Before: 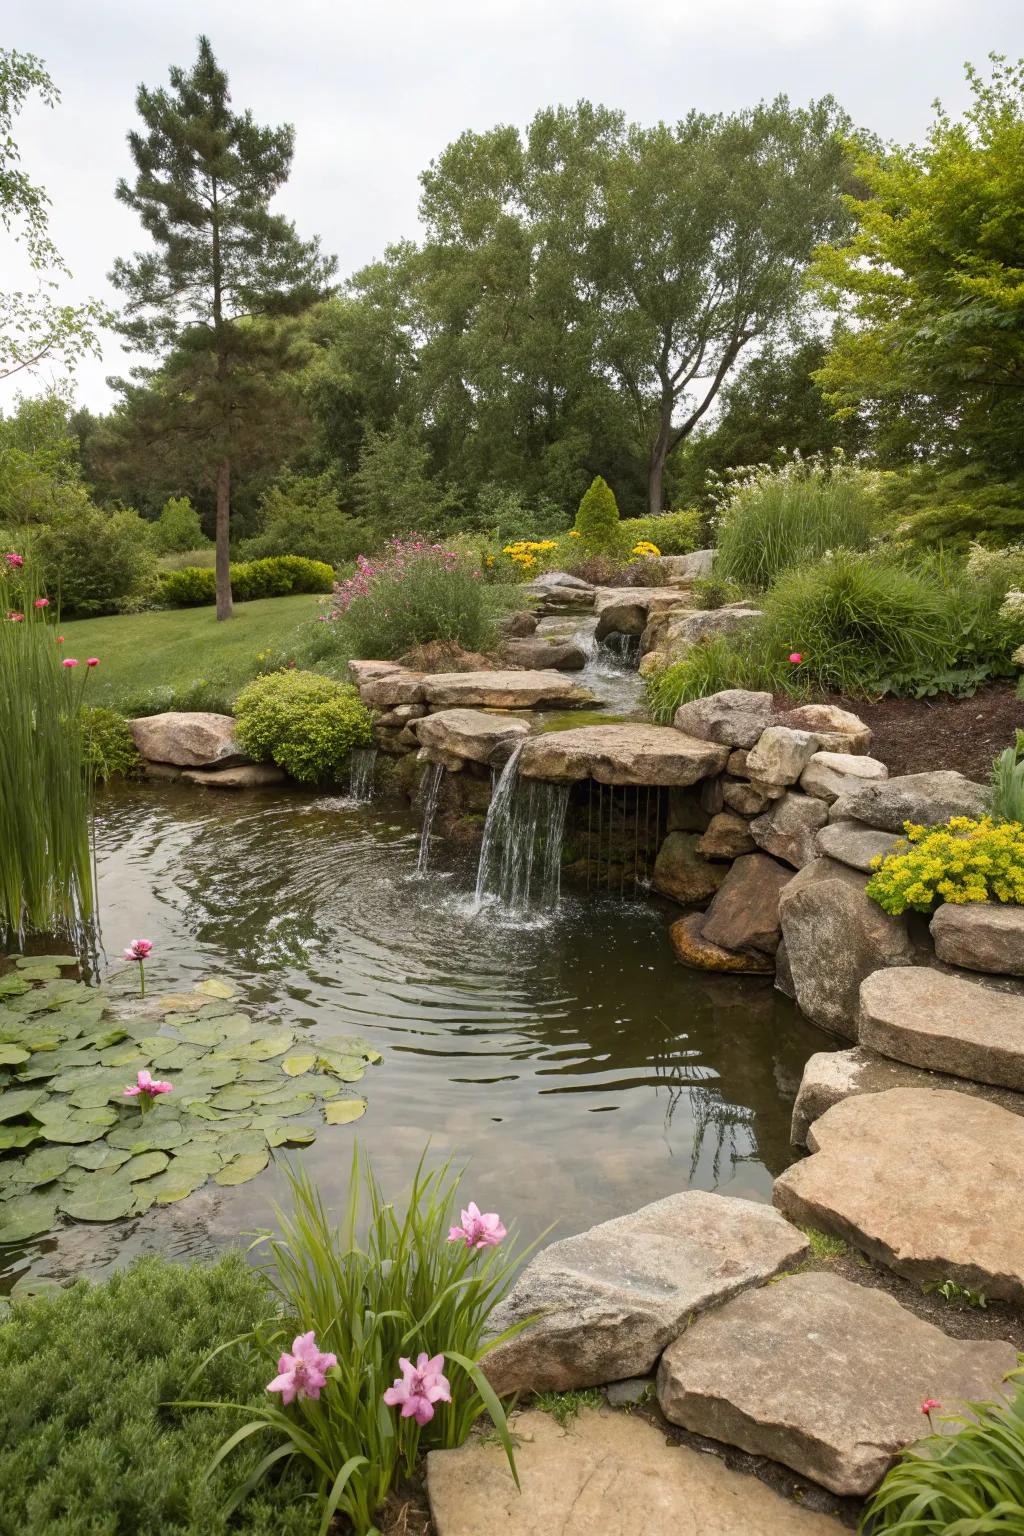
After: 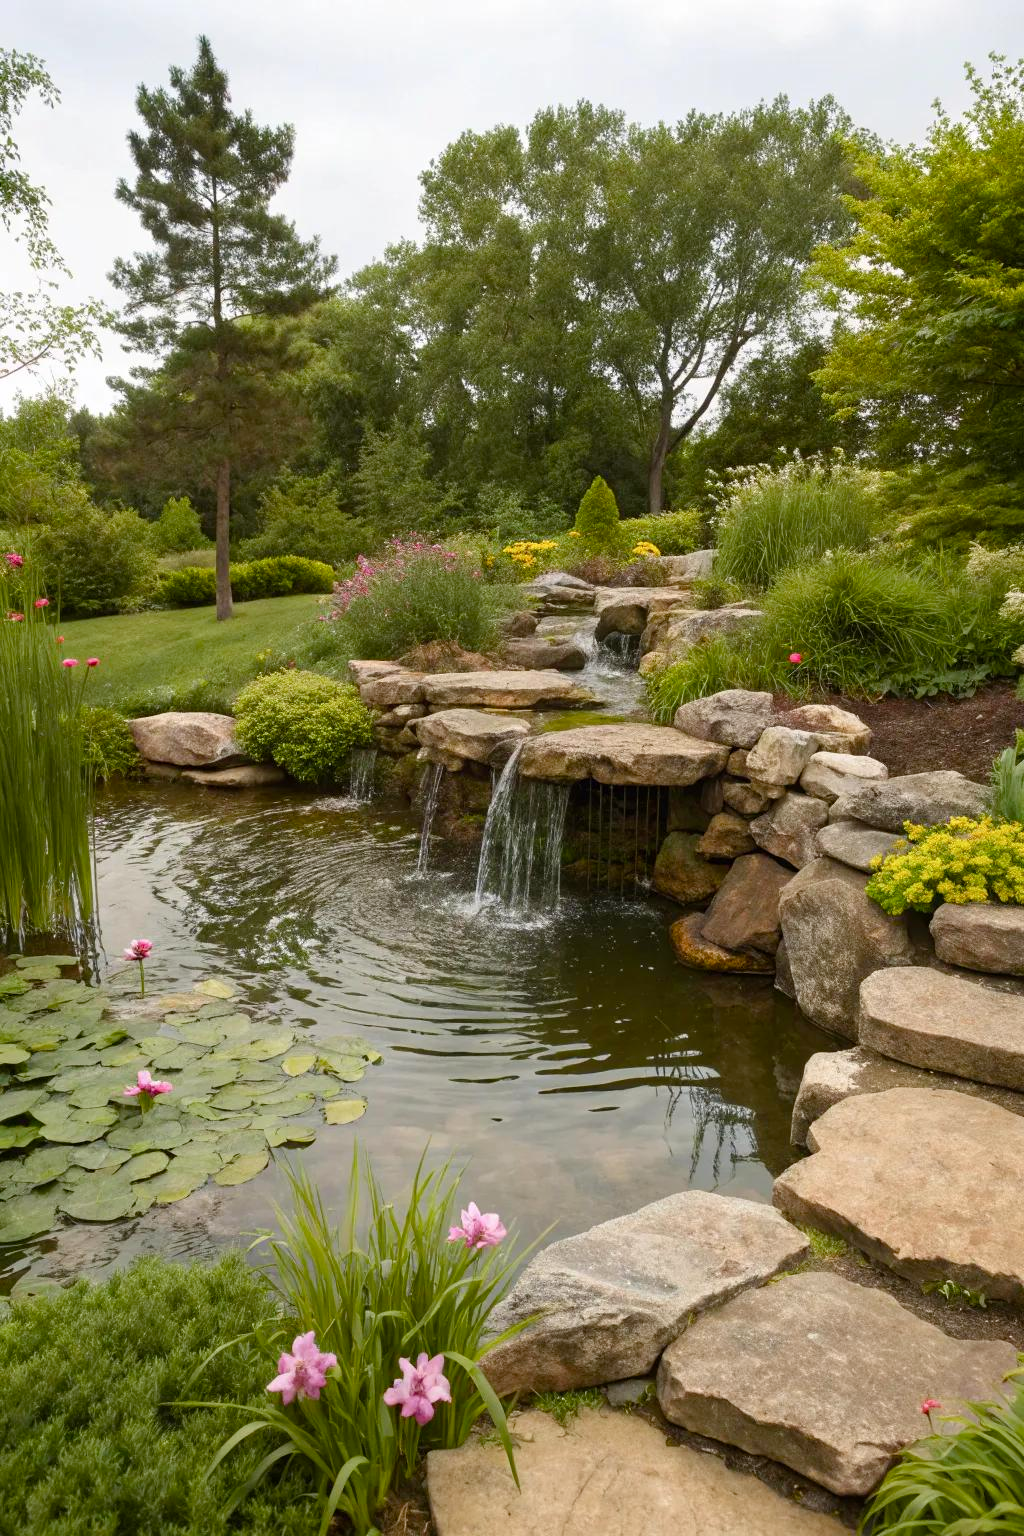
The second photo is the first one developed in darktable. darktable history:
color balance rgb: linear chroma grading › global chroma 5.599%, perceptual saturation grading › global saturation 0.016%, perceptual saturation grading › highlights -14.481%, perceptual saturation grading › shadows 24.727%, global vibrance 20%
